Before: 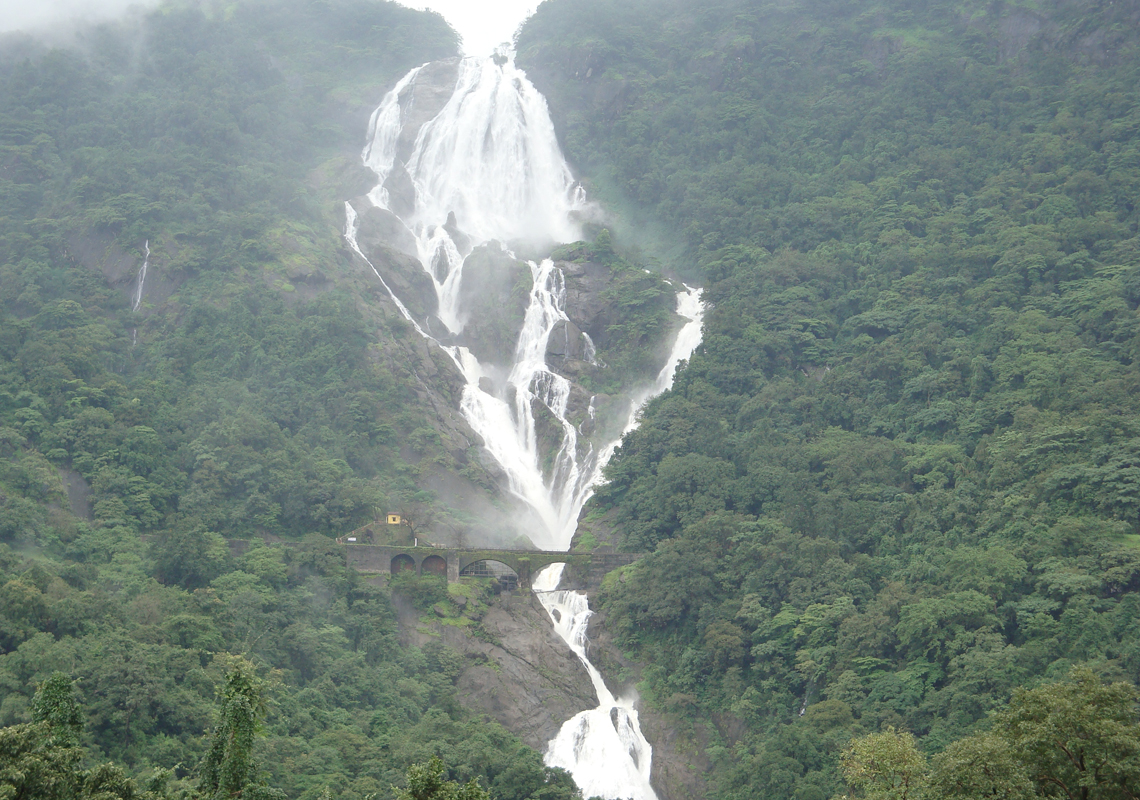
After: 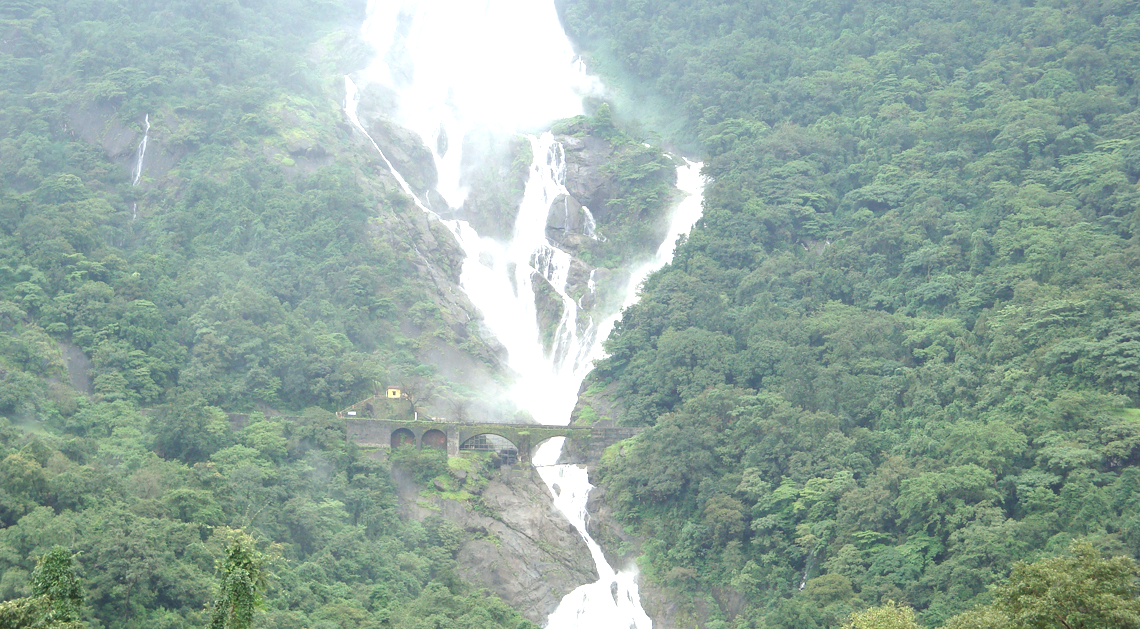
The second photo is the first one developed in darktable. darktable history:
white balance: red 0.978, blue 0.999
crop and rotate: top 15.774%, bottom 5.506%
exposure: exposure 0.74 EV, compensate highlight preservation false
levels: levels [0, 0.476, 0.951]
